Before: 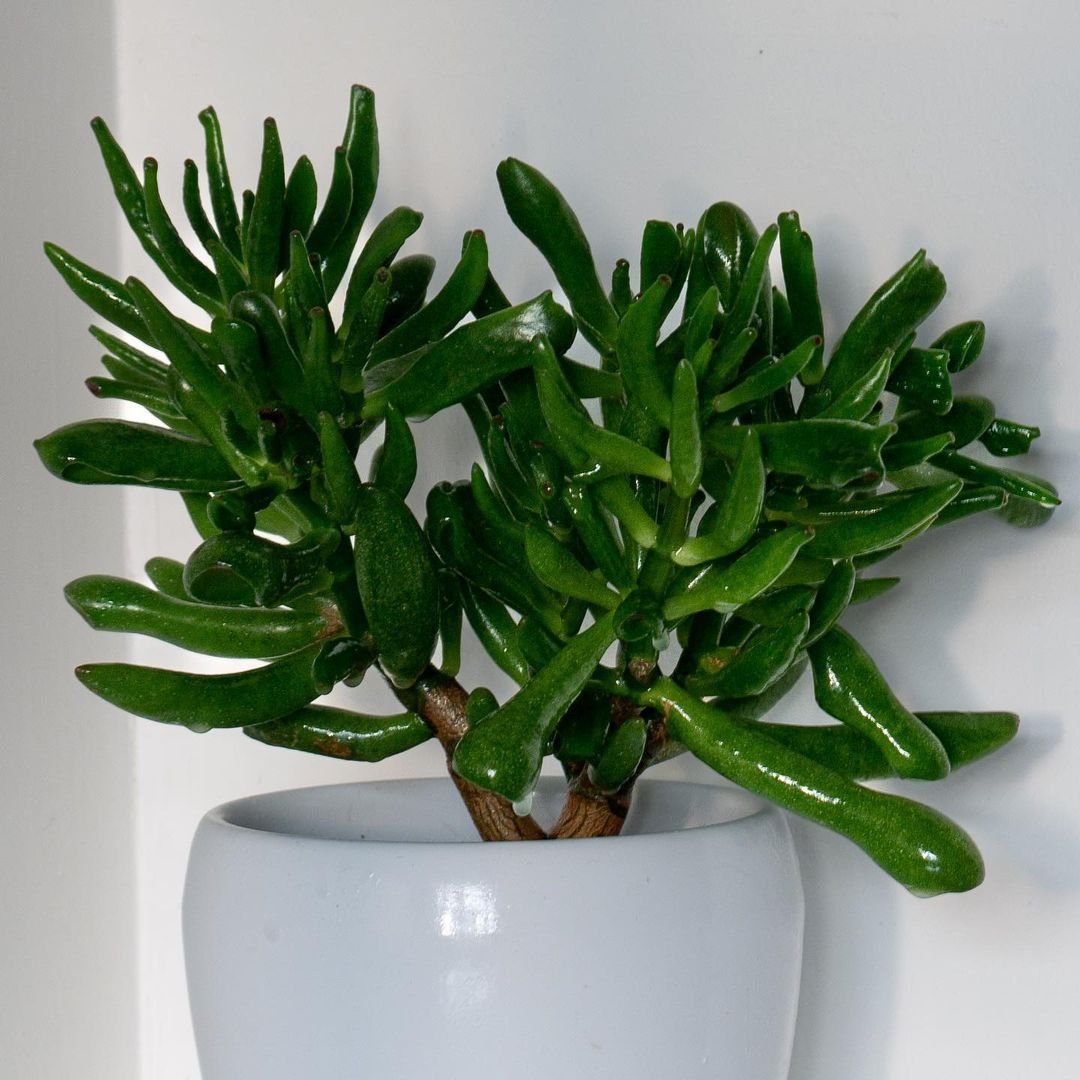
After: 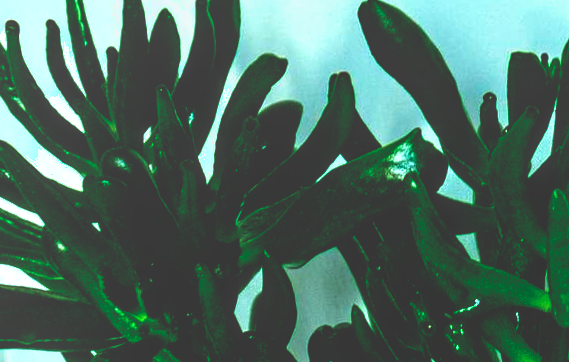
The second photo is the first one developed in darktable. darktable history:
exposure: exposure 0.95 EV, compensate highlight preservation false
tone equalizer: -8 EV 0.25 EV, -7 EV 0.417 EV, -6 EV 0.417 EV, -5 EV 0.25 EV, -3 EV -0.25 EV, -2 EV -0.417 EV, -1 EV -0.417 EV, +0 EV -0.25 EV, edges refinement/feathering 500, mask exposure compensation -1.57 EV, preserve details guided filter
color balance rgb: shadows lift › chroma 11.71%, shadows lift › hue 133.46°, highlights gain › chroma 4%, highlights gain › hue 200.2°, perceptual saturation grading › global saturation 18.05%
crop: left 10.121%, top 10.631%, right 36.218%, bottom 51.526%
base curve: curves: ch0 [(0, 0.036) (0.083, 0.04) (0.804, 1)], preserve colors none
local contrast: on, module defaults
rotate and perspective: rotation -3.52°, crop left 0.036, crop right 0.964, crop top 0.081, crop bottom 0.919
